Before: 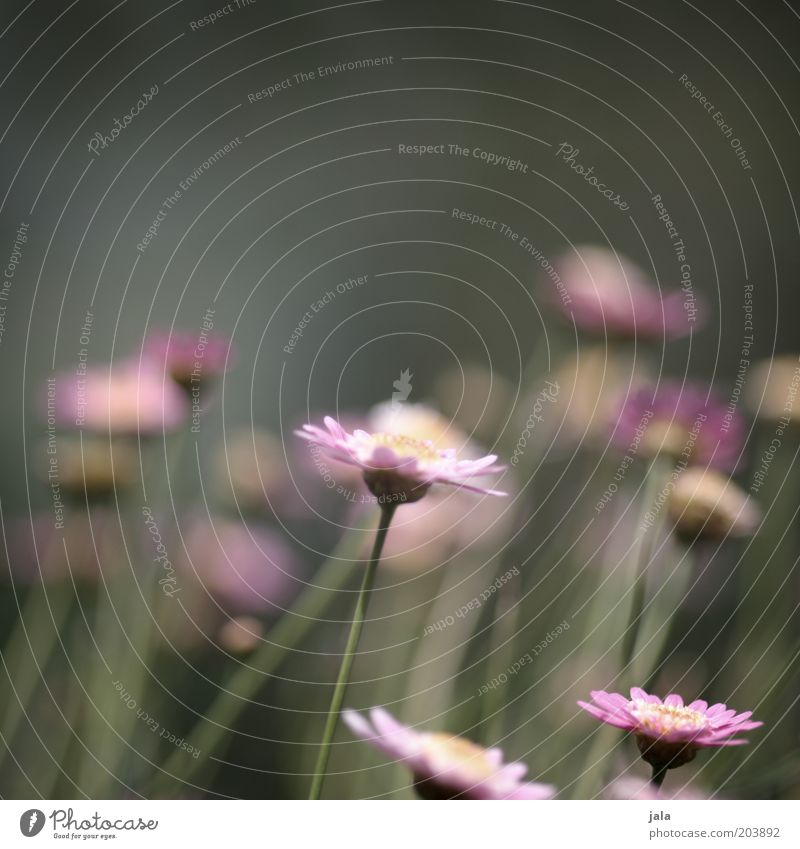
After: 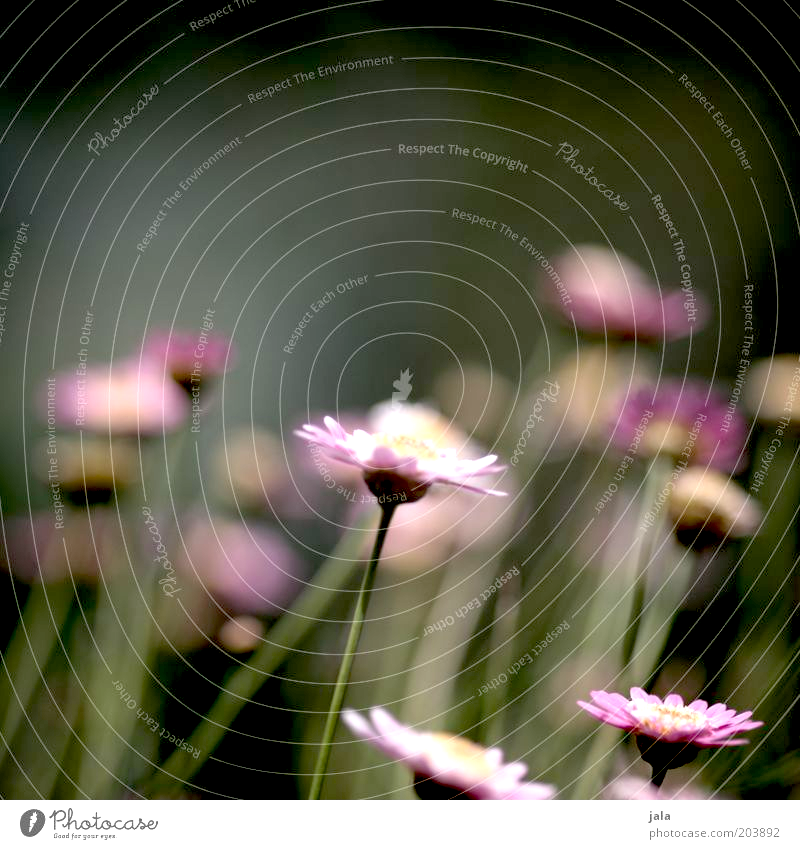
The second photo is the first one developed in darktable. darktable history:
exposure: black level correction 0.04, exposure 0.499 EV, compensate exposure bias true, compensate highlight preservation false
